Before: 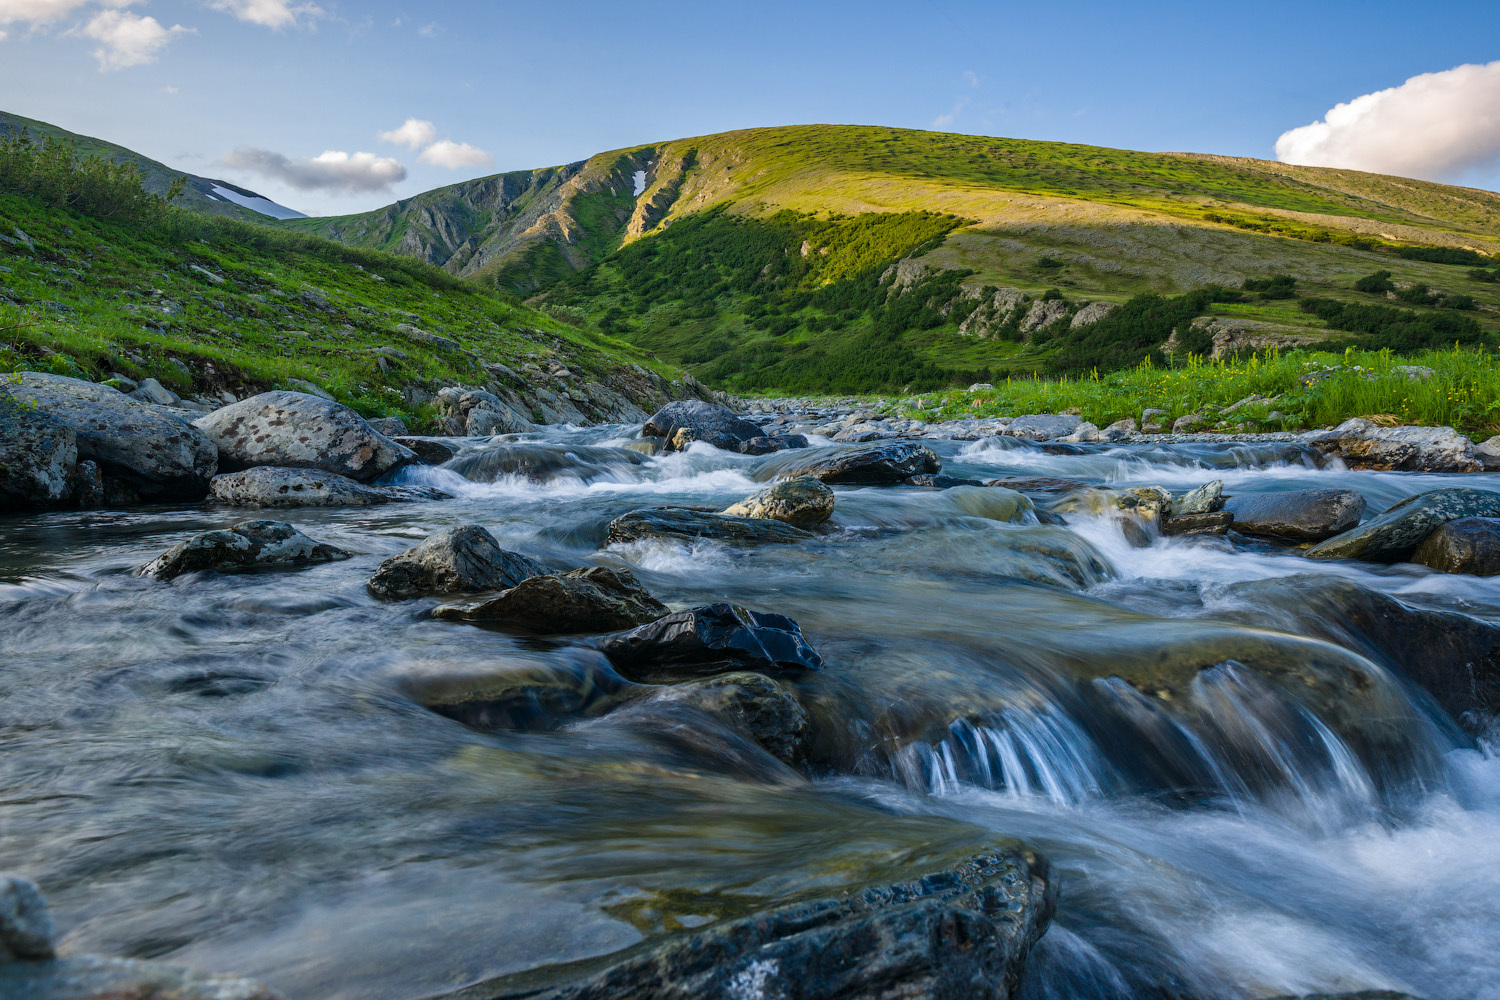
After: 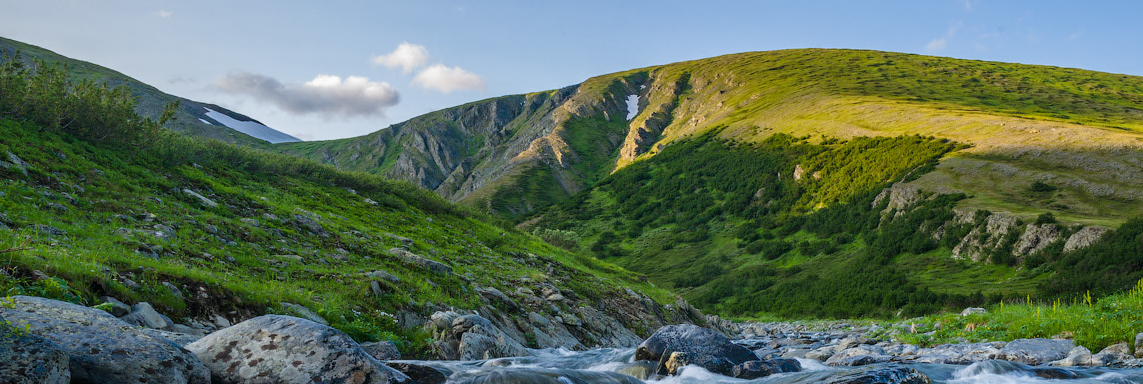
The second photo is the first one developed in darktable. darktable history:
crop: left 0.531%, top 7.627%, right 23.209%, bottom 53.971%
